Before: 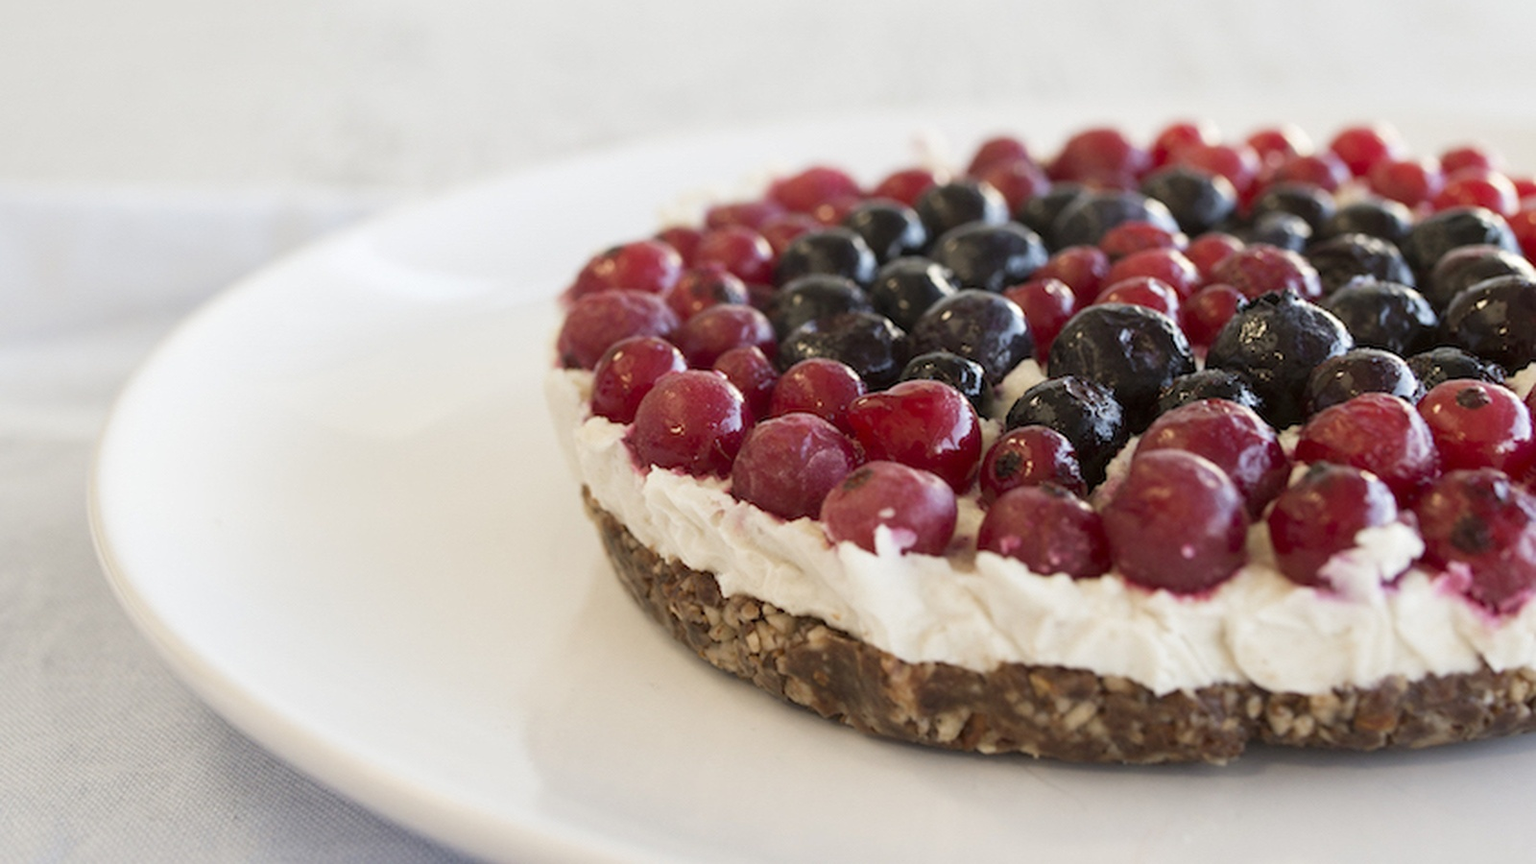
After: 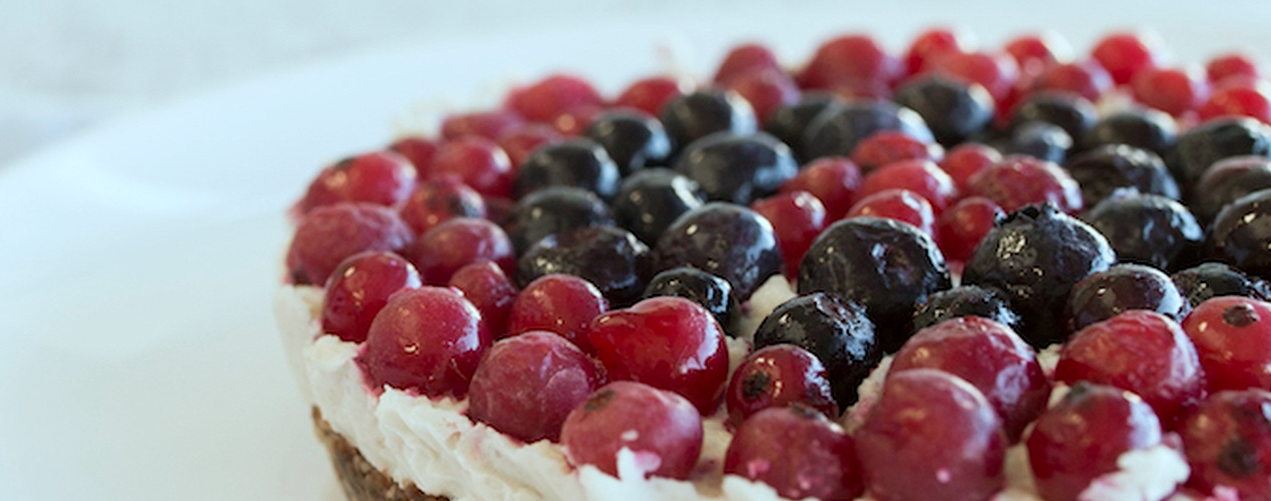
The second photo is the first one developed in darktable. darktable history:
crop: left 18.38%, top 11.092%, right 2.134%, bottom 33.217%
white balance: red 0.925, blue 1.046
